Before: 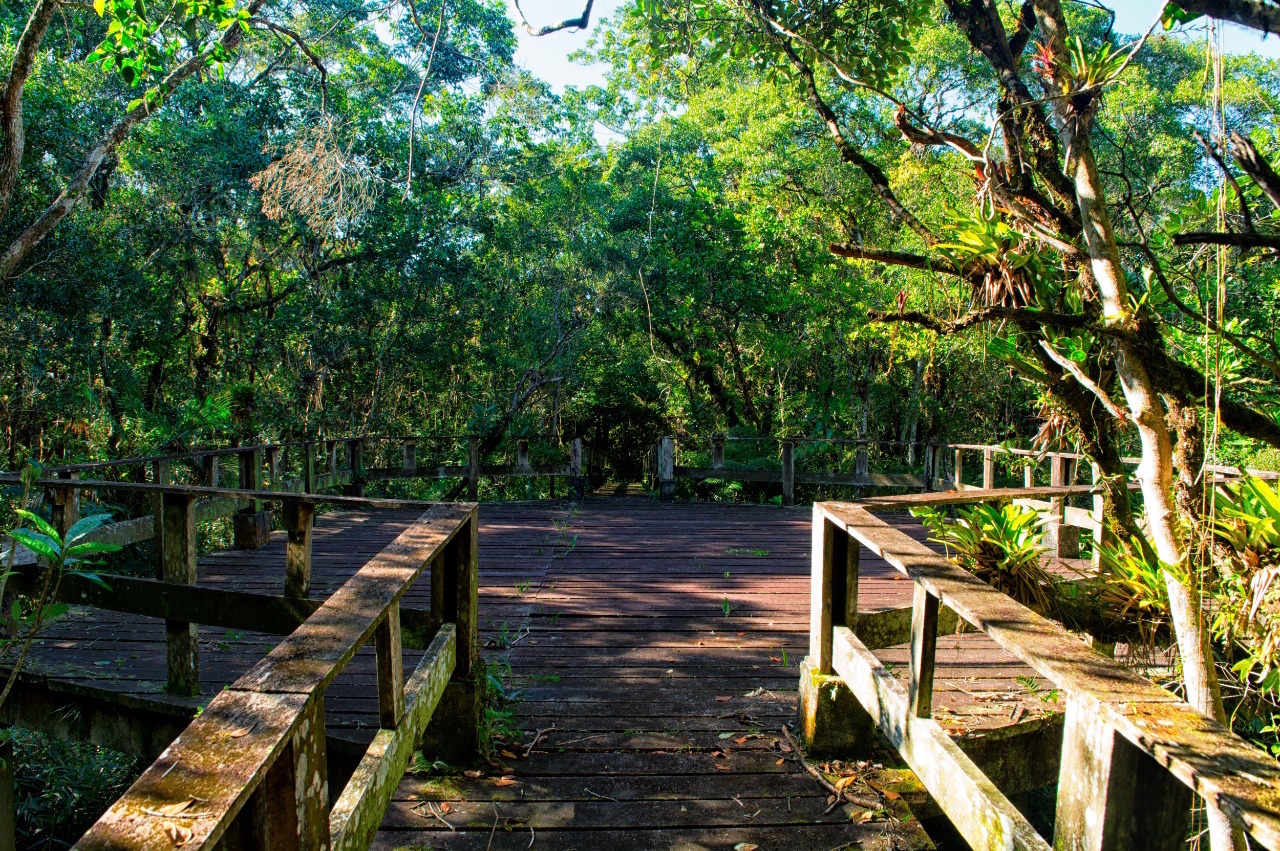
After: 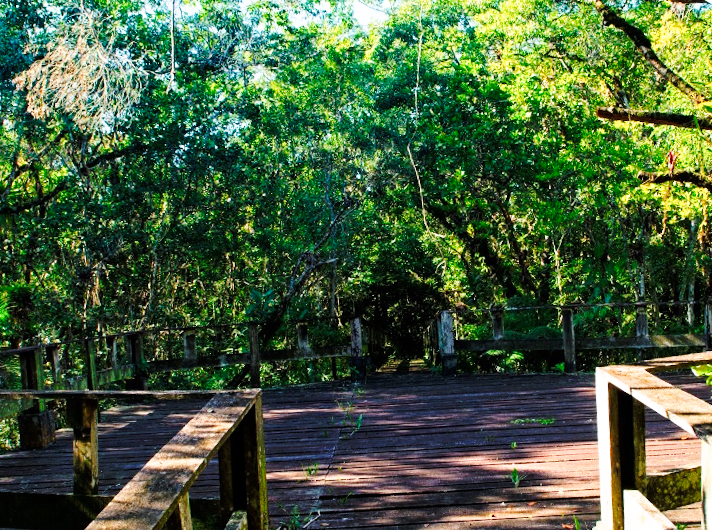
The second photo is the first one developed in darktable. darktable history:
rotate and perspective: rotation -3.52°, crop left 0.036, crop right 0.964, crop top 0.081, crop bottom 0.919
crop: left 16.202%, top 11.208%, right 26.045%, bottom 20.557%
rgb curve: curves: ch0 [(0, 0) (0.078, 0.051) (0.929, 0.956) (1, 1)], compensate middle gray true
tone curve: curves: ch0 [(0, 0) (0.003, 0.003) (0.011, 0.012) (0.025, 0.026) (0.044, 0.046) (0.069, 0.072) (0.1, 0.104) (0.136, 0.141) (0.177, 0.185) (0.224, 0.247) (0.277, 0.335) (0.335, 0.447) (0.399, 0.539) (0.468, 0.636) (0.543, 0.723) (0.623, 0.803) (0.709, 0.873) (0.801, 0.936) (0.898, 0.978) (1, 1)], preserve colors none
